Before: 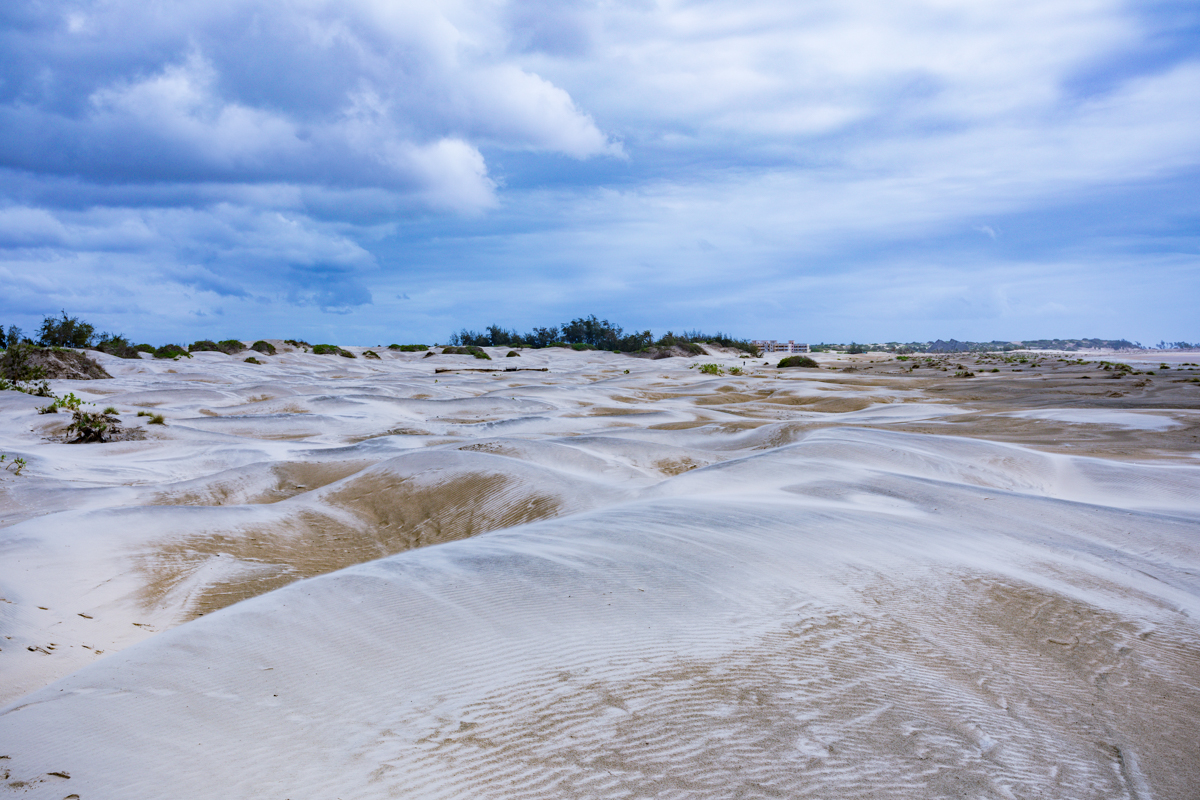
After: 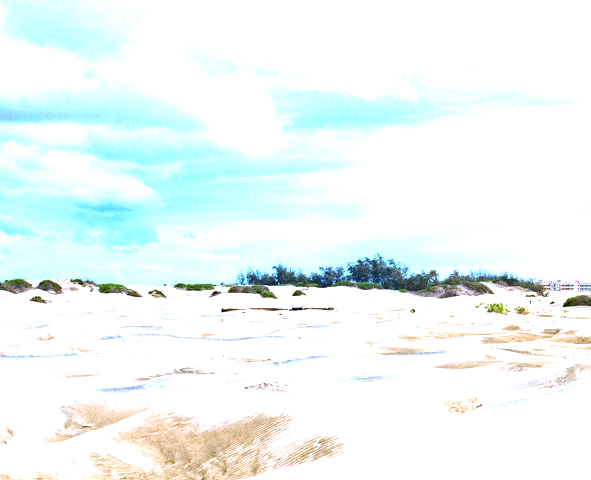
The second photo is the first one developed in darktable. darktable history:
crop: left 17.835%, top 7.675%, right 32.881%, bottom 32.213%
exposure: black level correction 0, exposure 1.9 EV, compensate highlight preservation false
grain: coarseness 0.09 ISO, strength 40%
